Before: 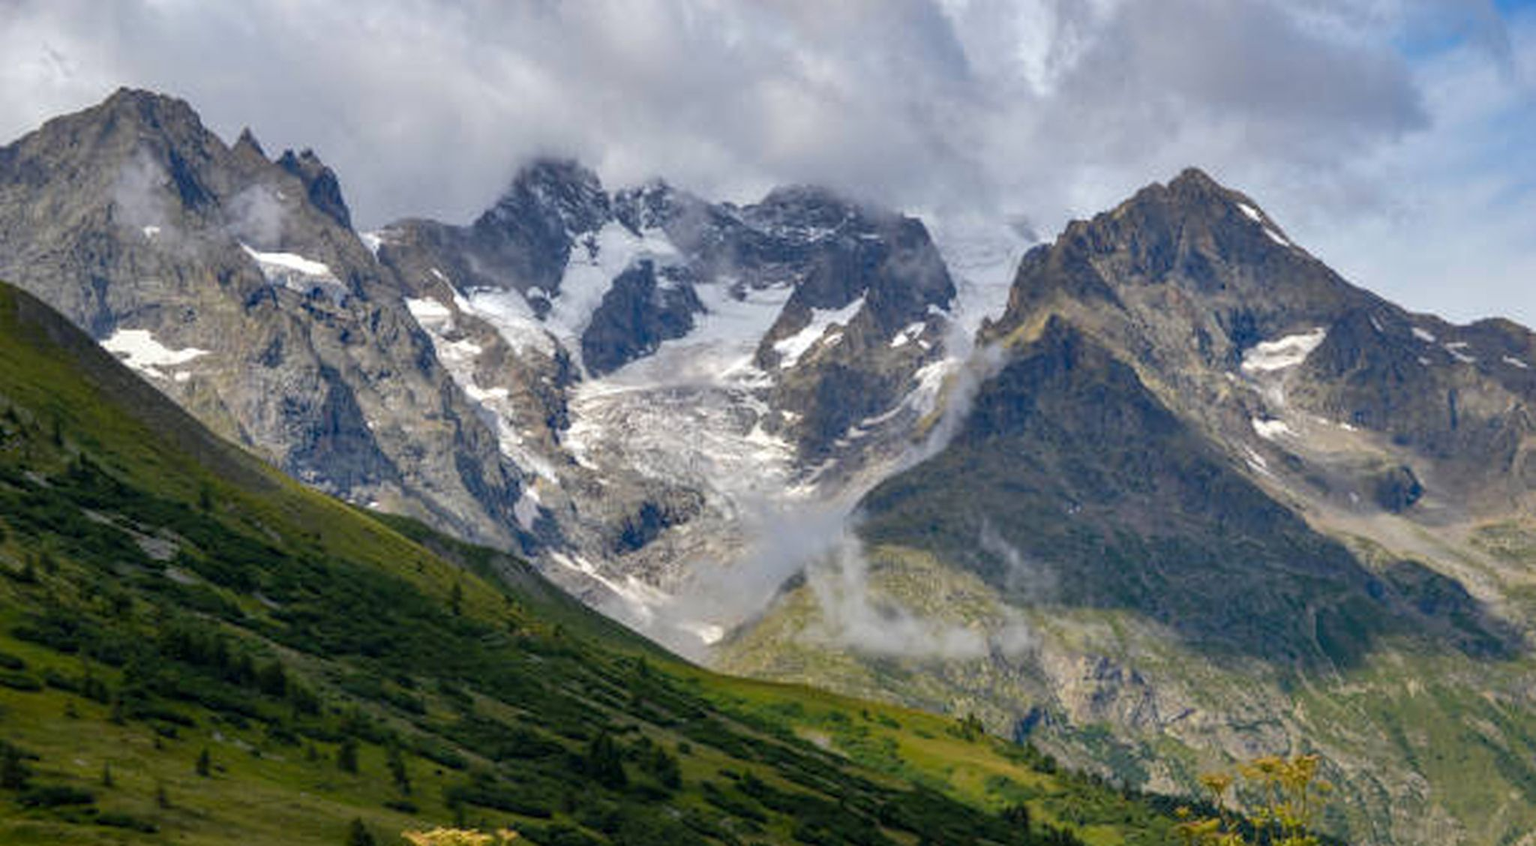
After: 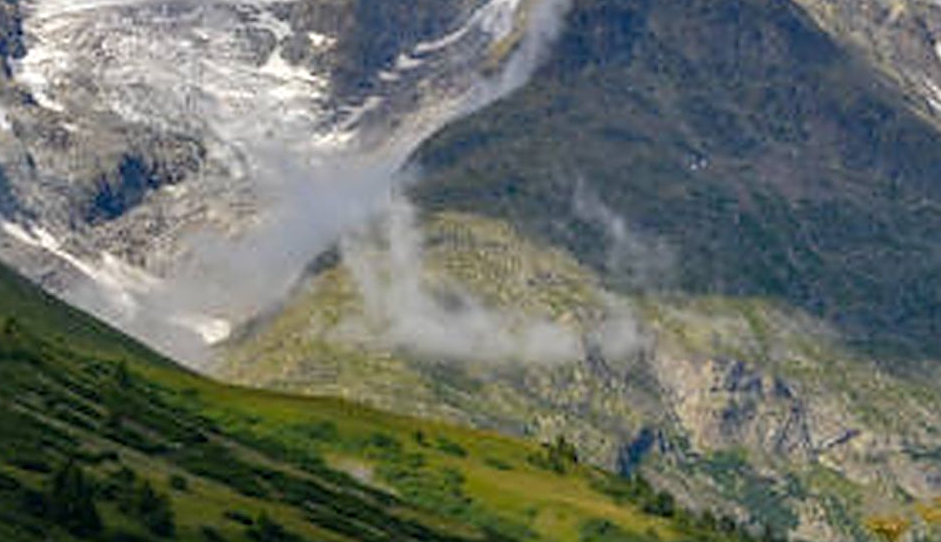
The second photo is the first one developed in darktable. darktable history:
sharpen: on, module defaults
crop: left 35.85%, top 45.709%, right 18.164%, bottom 6.184%
